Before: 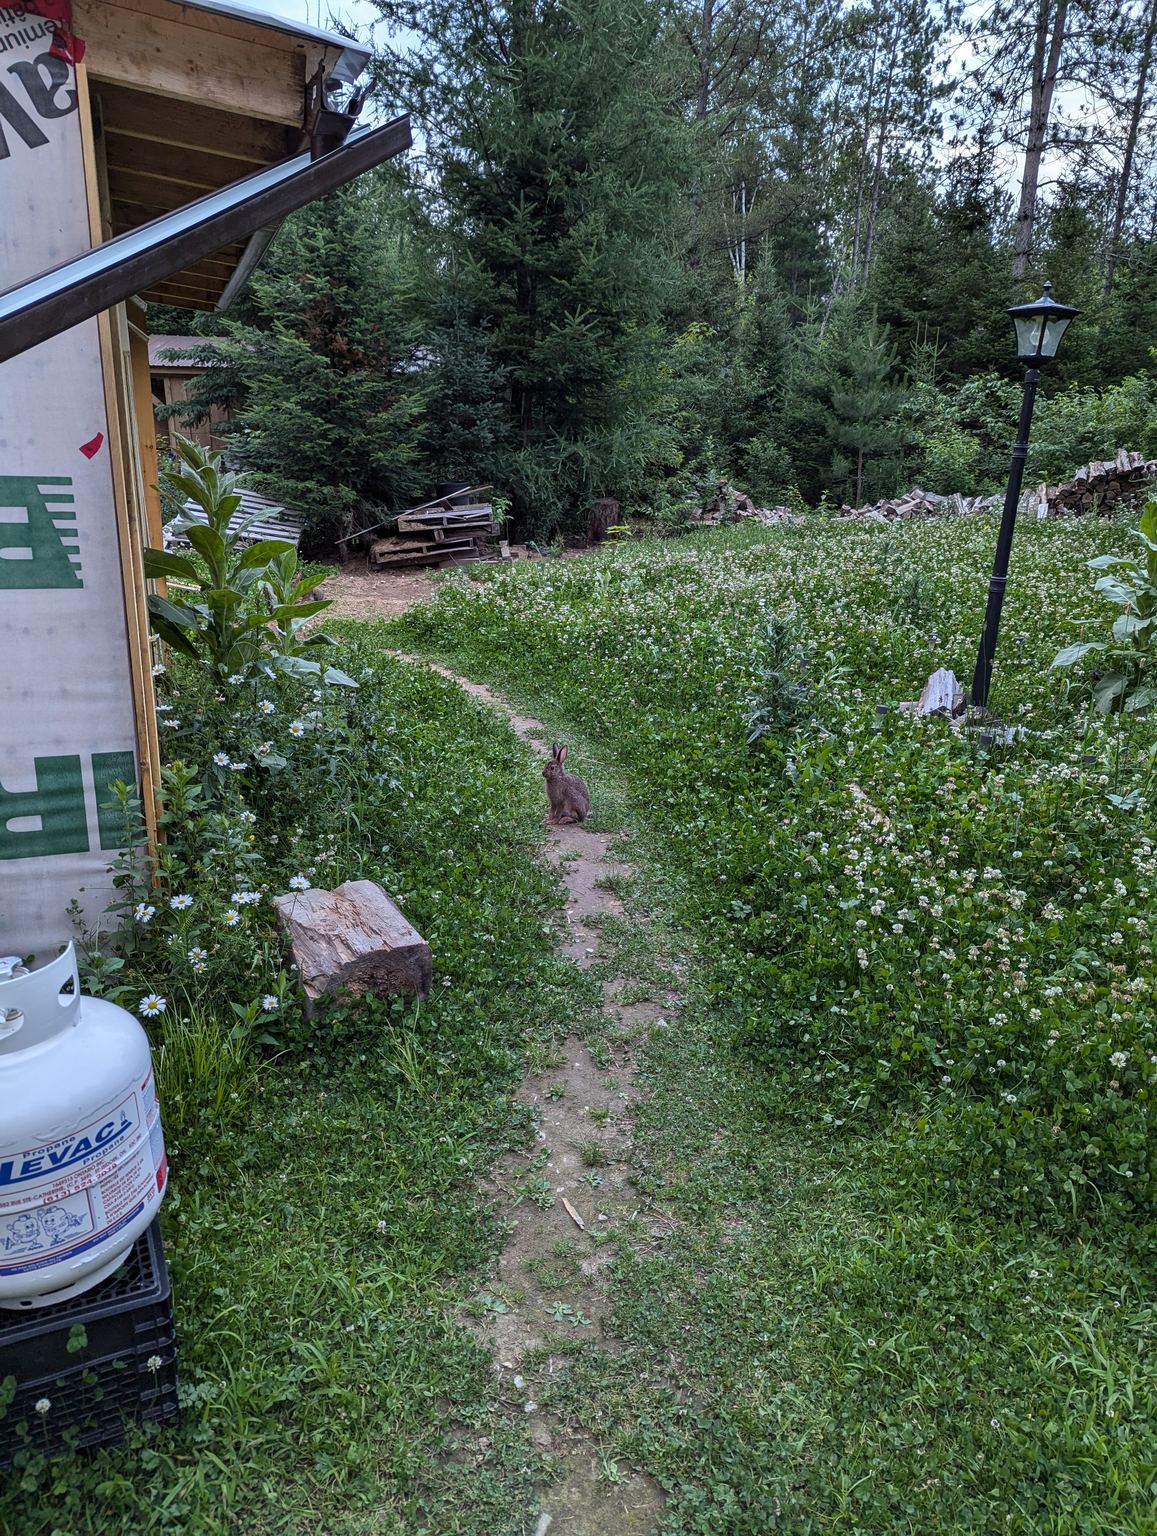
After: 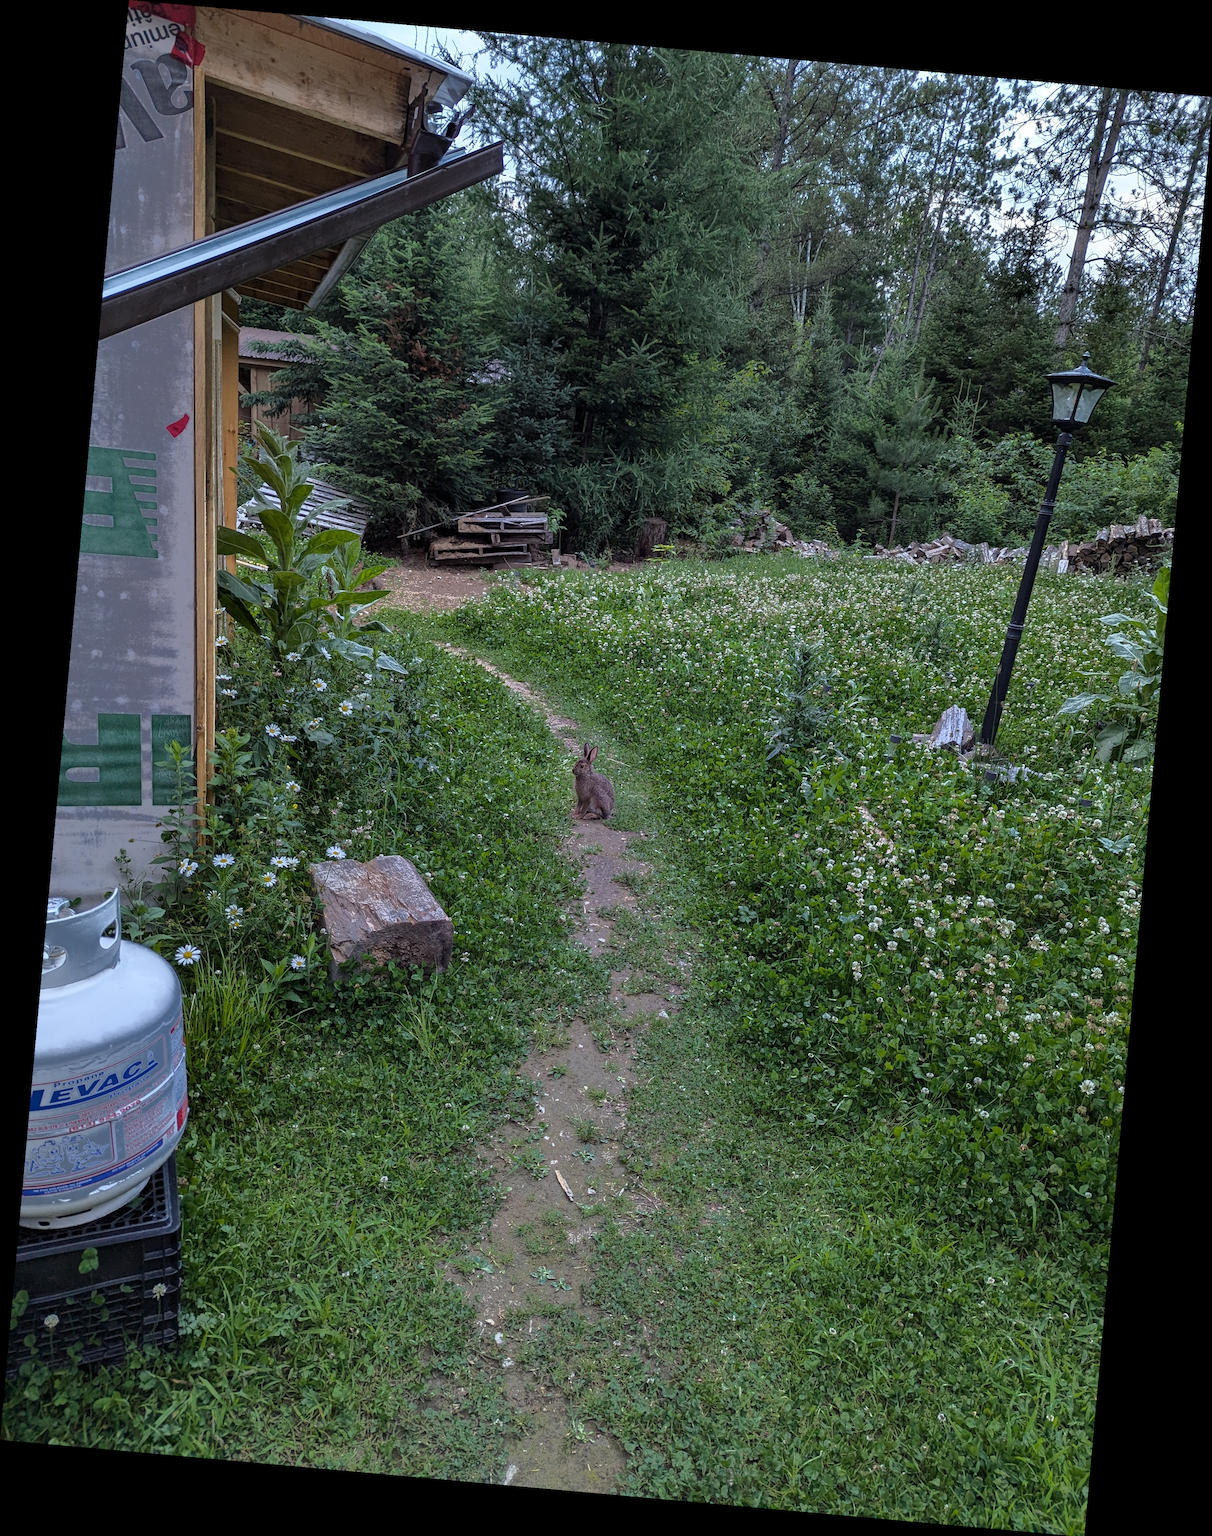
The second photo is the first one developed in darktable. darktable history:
fill light: exposure -0.73 EV, center 0.69, width 2.2
rotate and perspective: rotation 5.12°, automatic cropping off
